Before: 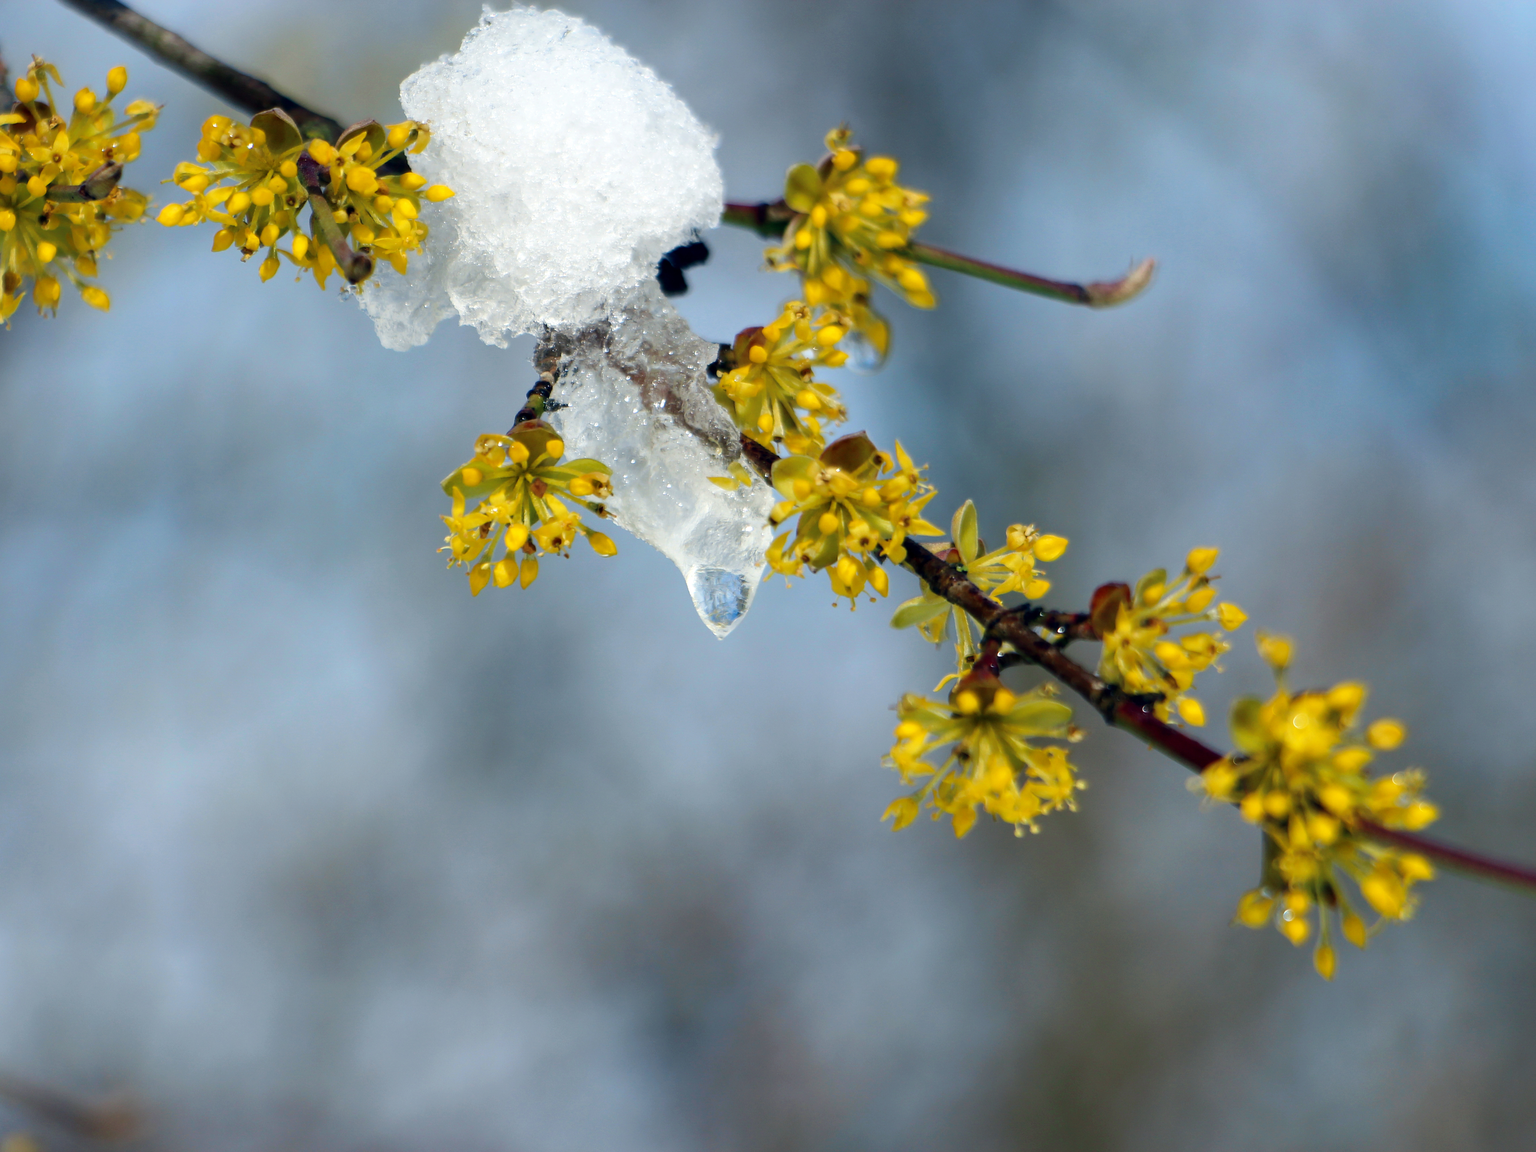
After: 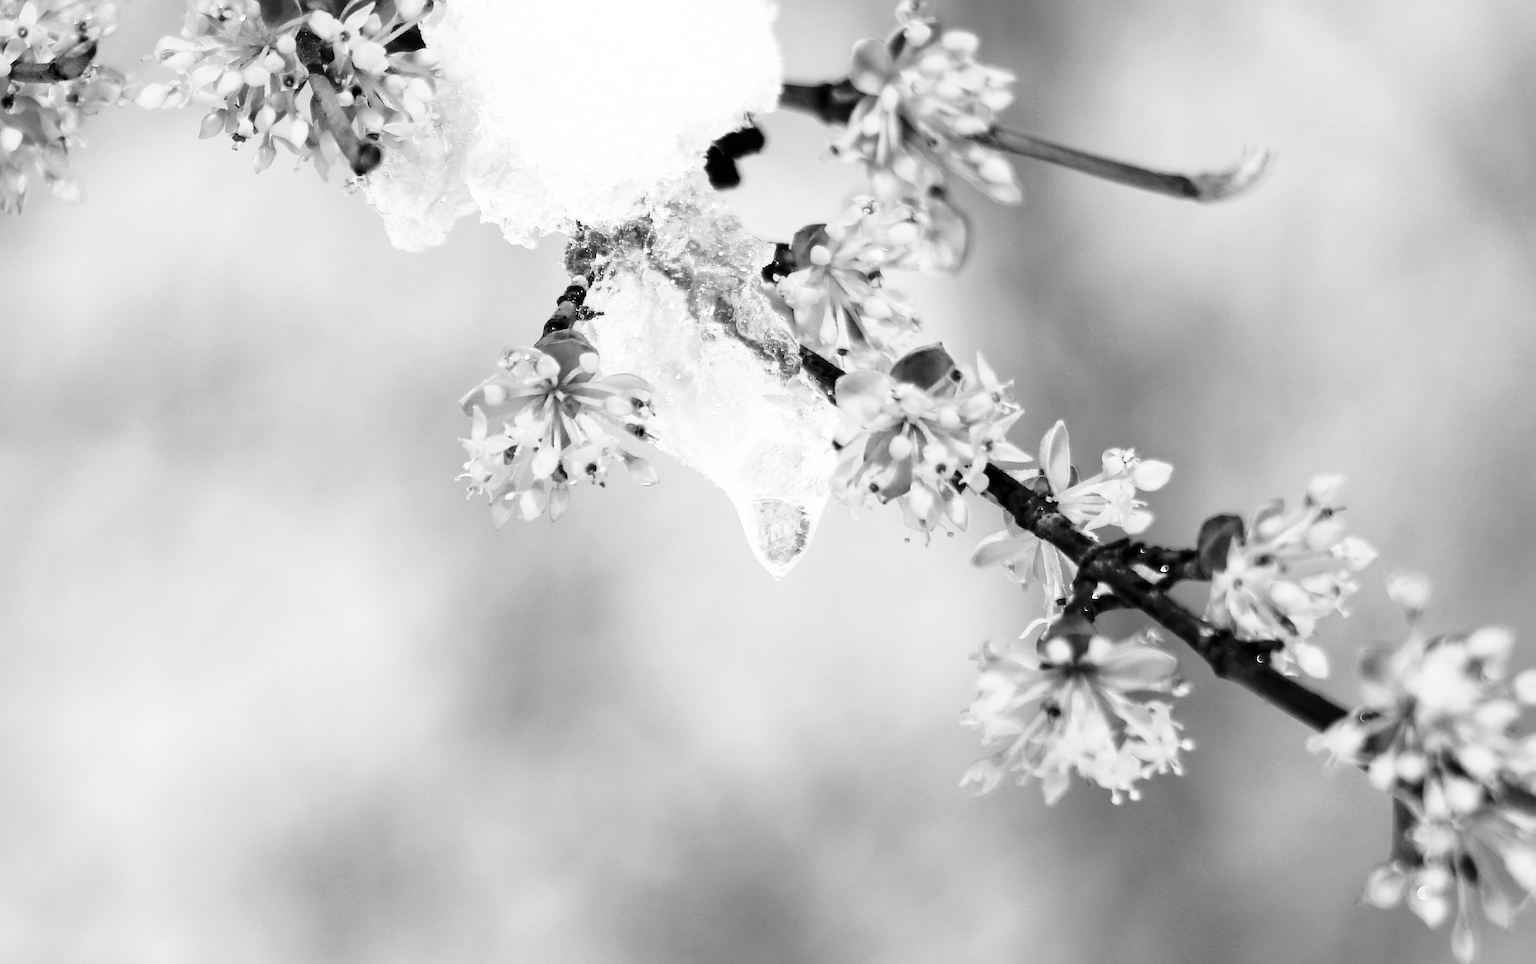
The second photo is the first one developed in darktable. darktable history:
monochrome: size 3.1
base curve: curves: ch0 [(0, 0) (0.026, 0.03) (0.109, 0.232) (0.351, 0.748) (0.669, 0.968) (1, 1)], preserve colors none
sharpen: on, module defaults
crop and rotate: left 2.425%, top 11.305%, right 9.6%, bottom 15.08%
